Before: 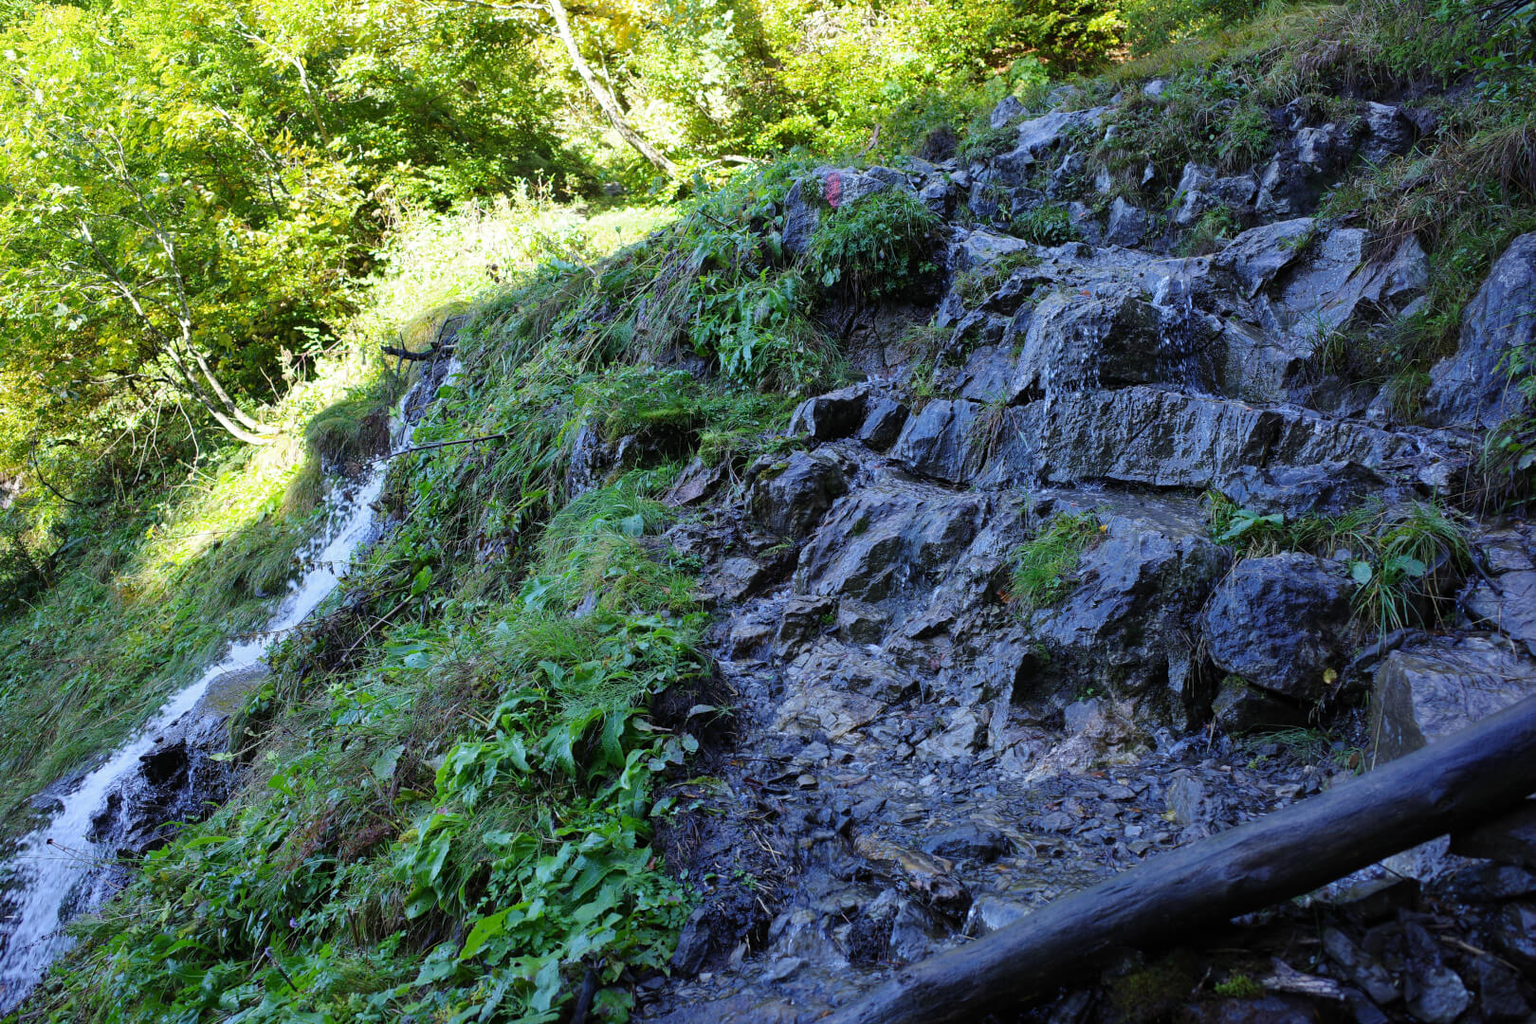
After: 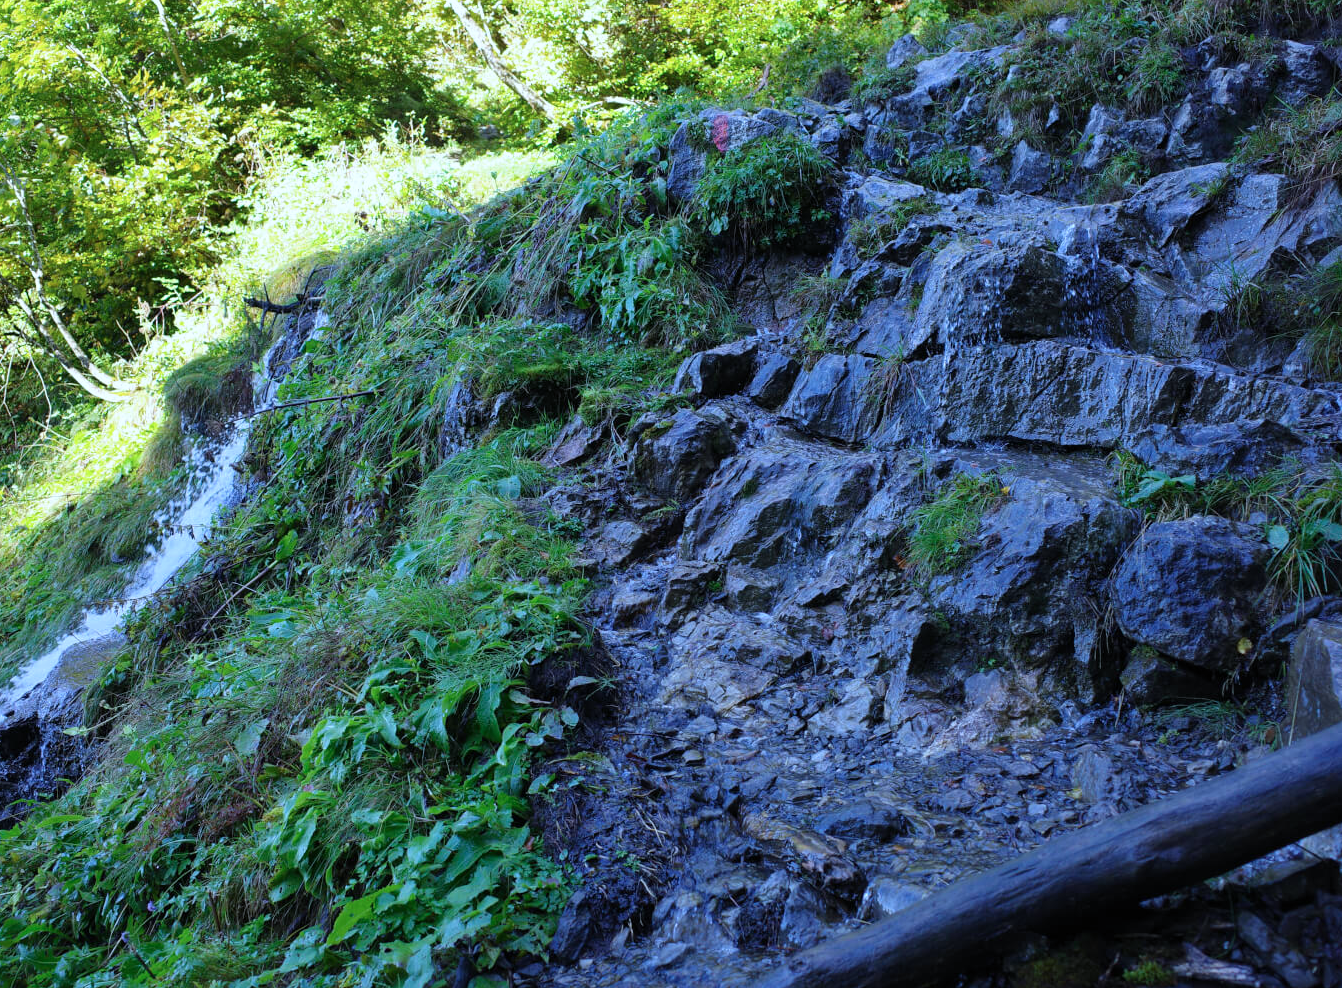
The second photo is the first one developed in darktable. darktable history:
color calibration: x 0.37, y 0.382, temperature 4313.32 K
crop: left 9.807%, top 6.259%, right 7.334%, bottom 2.177%
